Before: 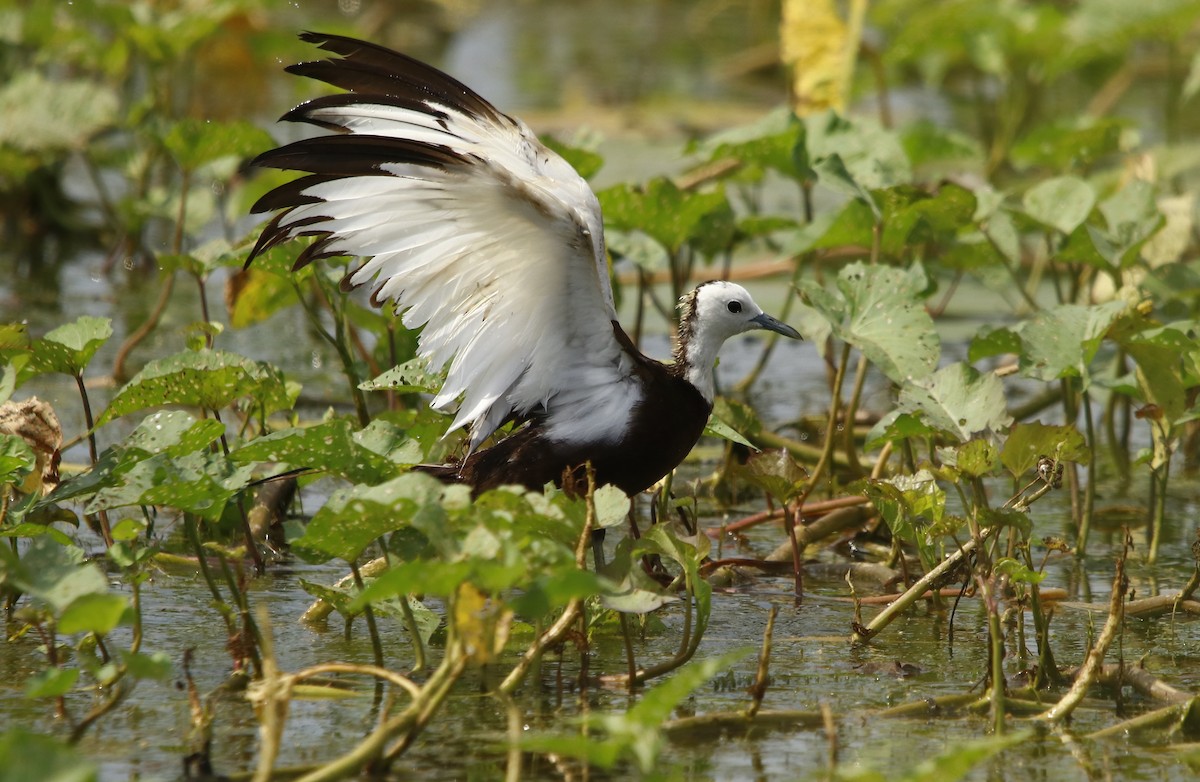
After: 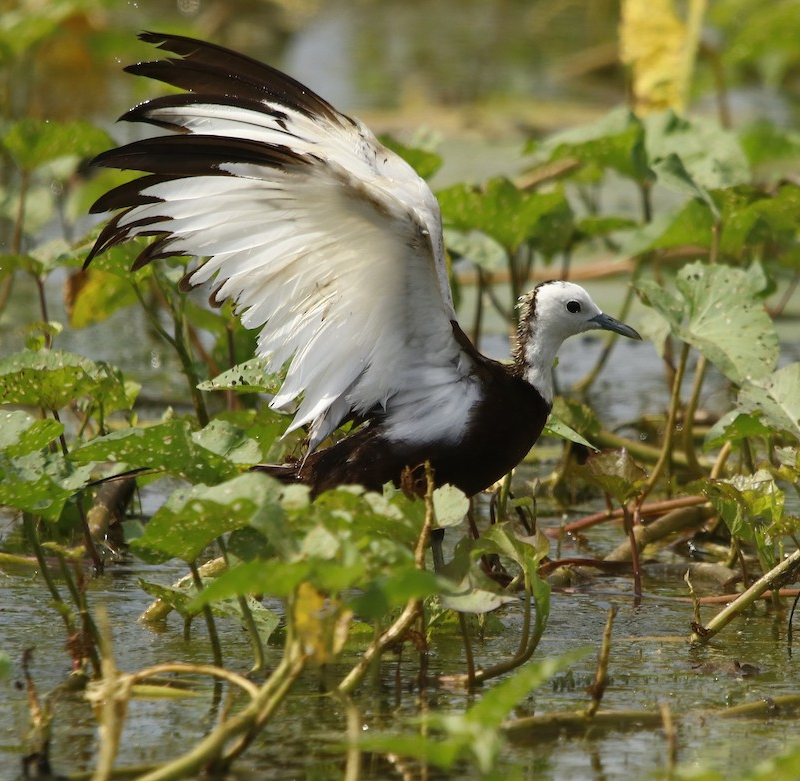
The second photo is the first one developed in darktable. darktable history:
tone curve: curves: ch0 [(0, 0) (0.003, 0.003) (0.011, 0.011) (0.025, 0.025) (0.044, 0.044) (0.069, 0.069) (0.1, 0.099) (0.136, 0.135) (0.177, 0.177) (0.224, 0.224) (0.277, 0.276) (0.335, 0.334) (0.399, 0.398) (0.468, 0.467) (0.543, 0.547) (0.623, 0.626) (0.709, 0.712) (0.801, 0.802) (0.898, 0.898) (1, 1)], color space Lab, independent channels, preserve colors none
crop and rotate: left 13.498%, right 19.777%
